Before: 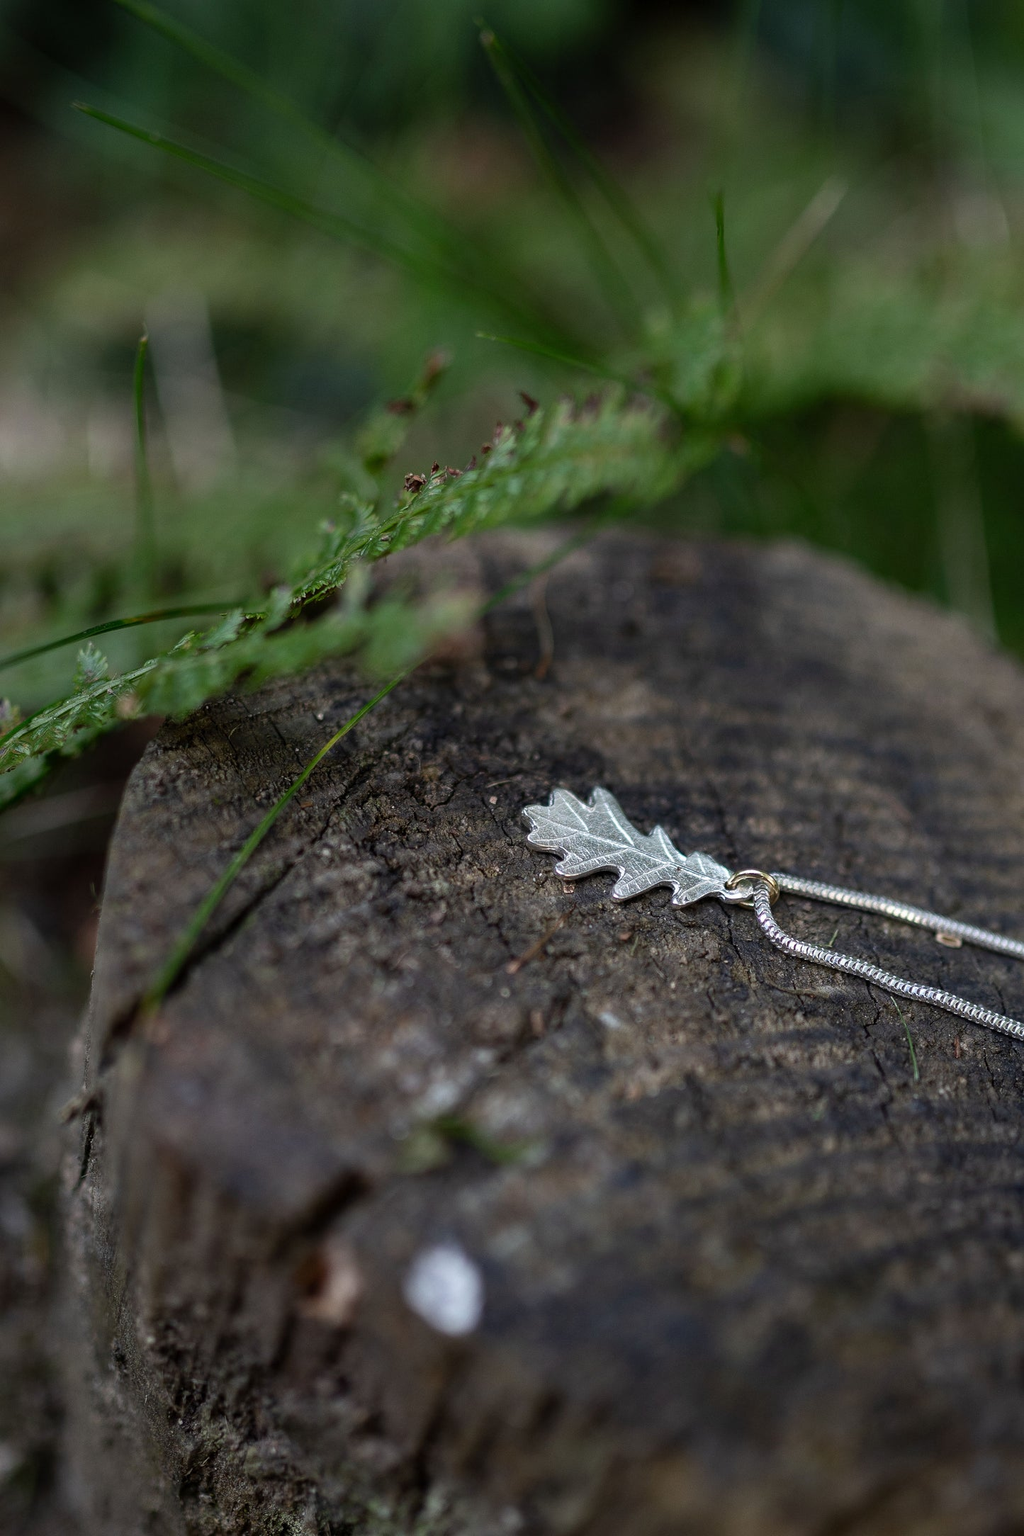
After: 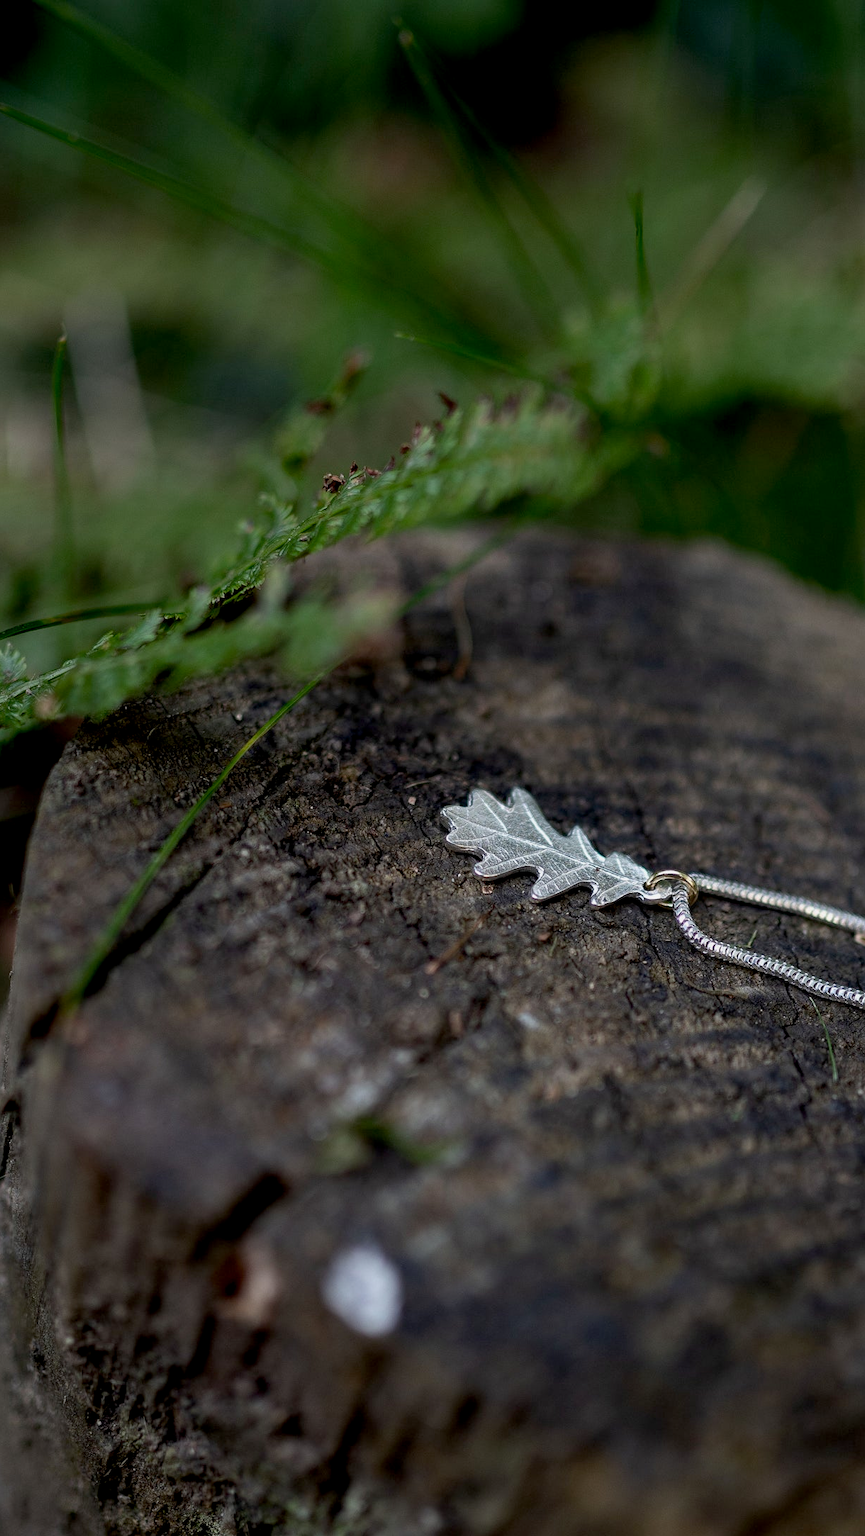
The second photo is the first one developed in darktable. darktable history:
crop: left 7.969%, right 7.483%
base curve: preserve colors none
exposure: black level correction 0.009, exposure -0.164 EV, compensate highlight preservation false
